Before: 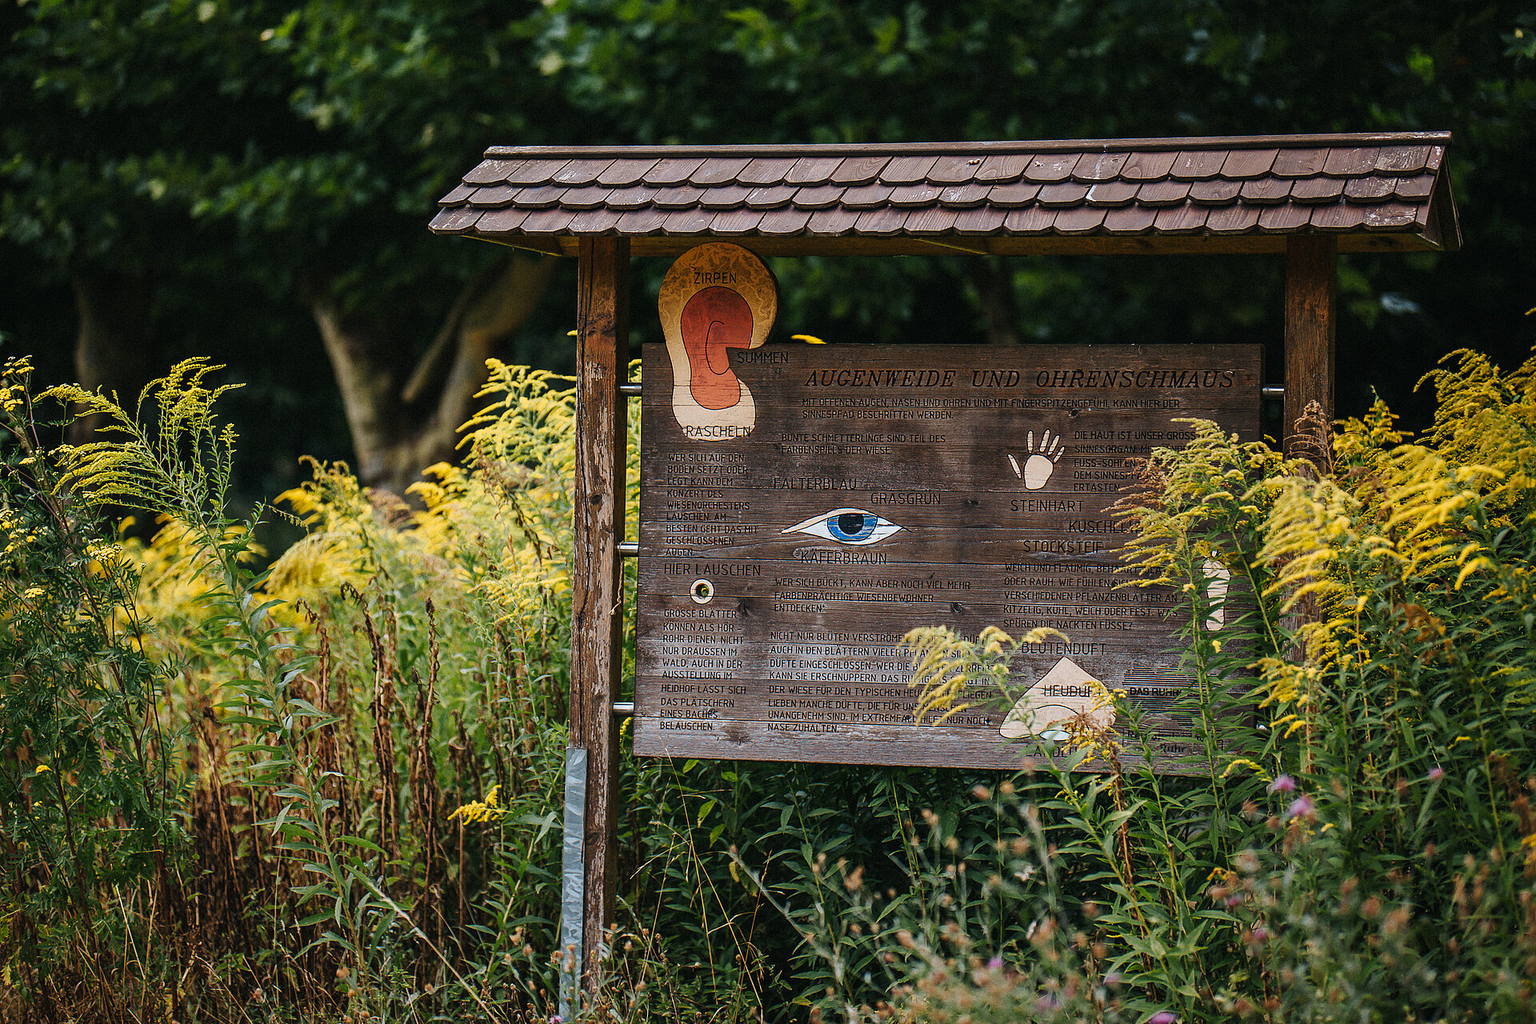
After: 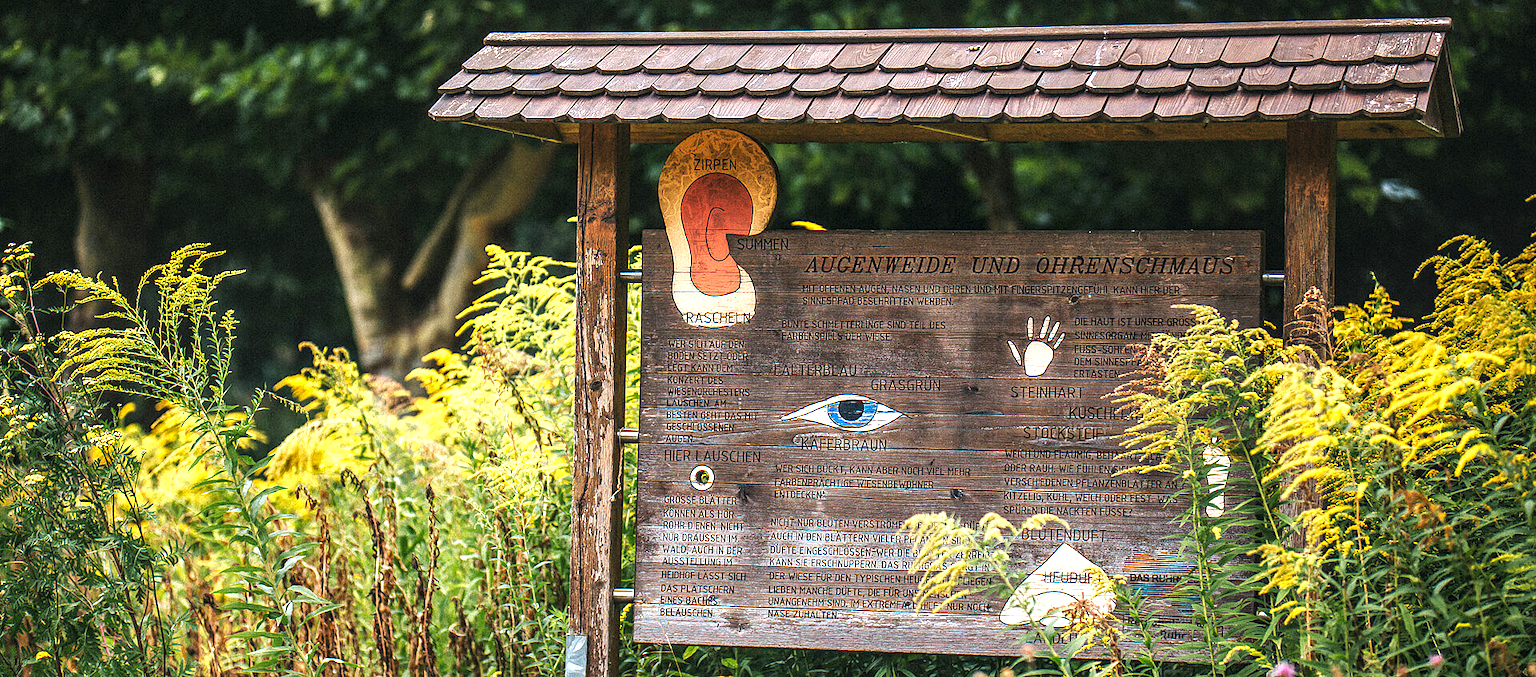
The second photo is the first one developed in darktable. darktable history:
local contrast: on, module defaults
crop: top 11.159%, bottom 22.622%
exposure: black level correction 0, exposure 1.097 EV, compensate exposure bias true, compensate highlight preservation false
